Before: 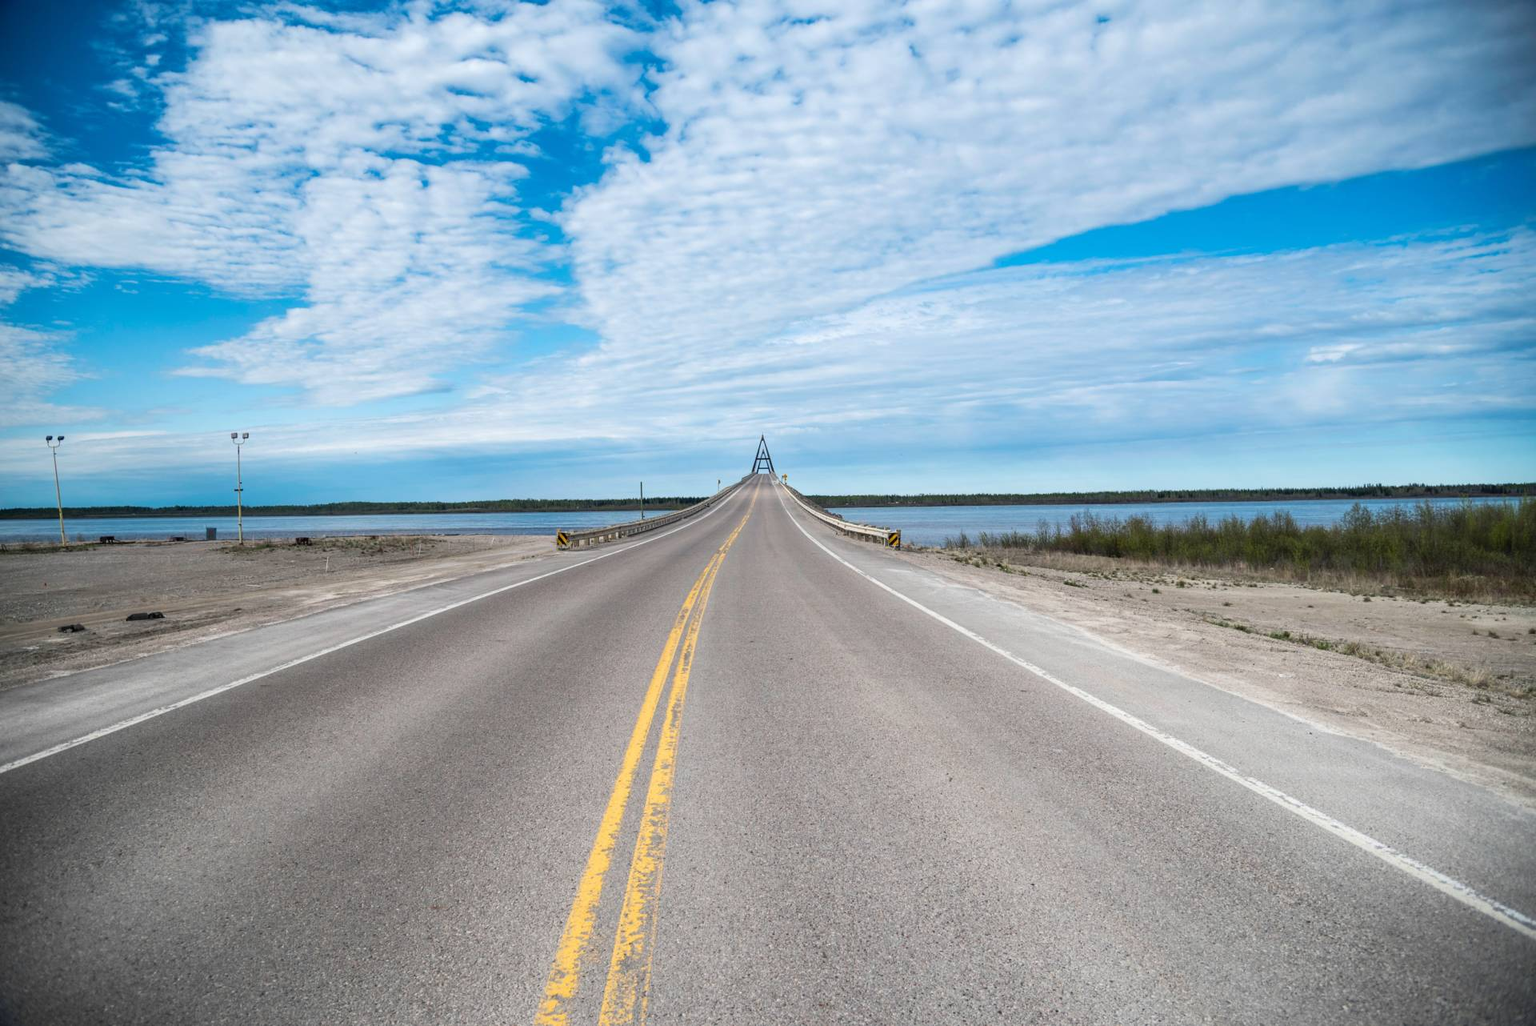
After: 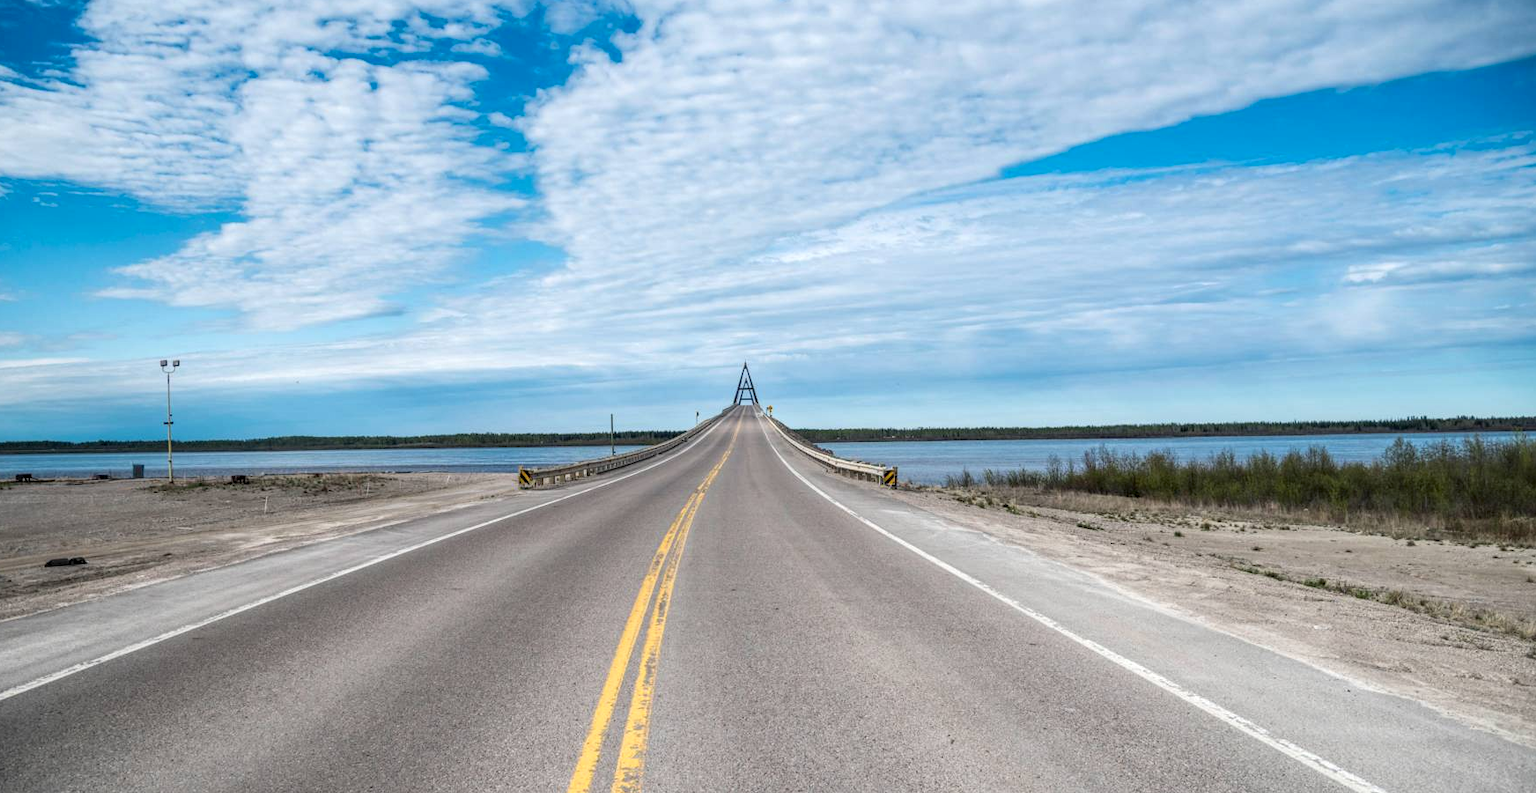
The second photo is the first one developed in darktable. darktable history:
local contrast: on, module defaults
crop: left 5.596%, top 10.314%, right 3.534%, bottom 19.395%
